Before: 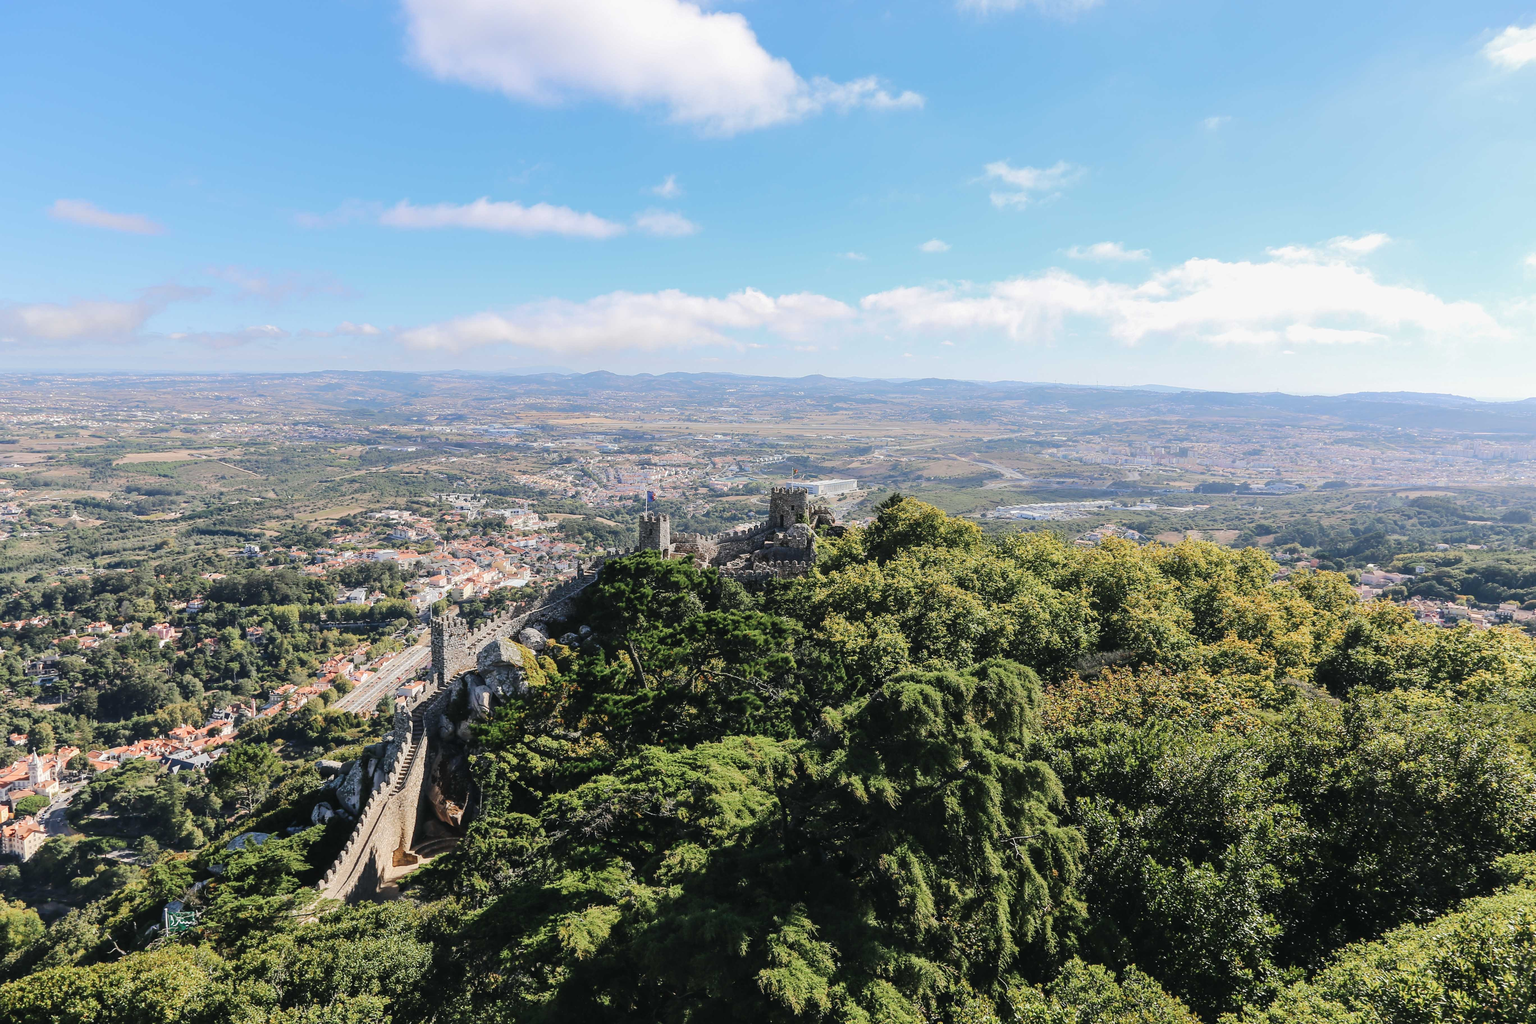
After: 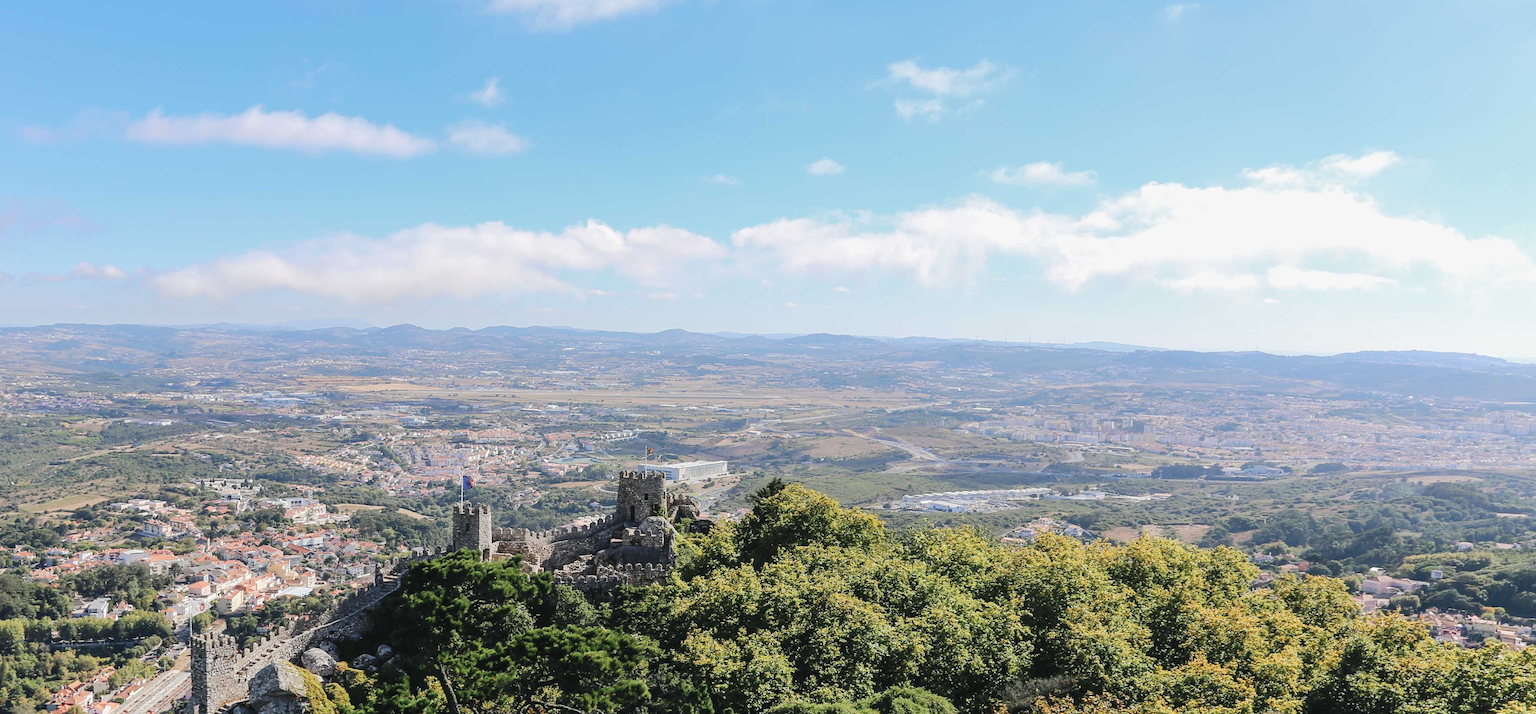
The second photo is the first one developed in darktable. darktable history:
crop: left 18.238%, top 11.106%, right 2.362%, bottom 33.499%
